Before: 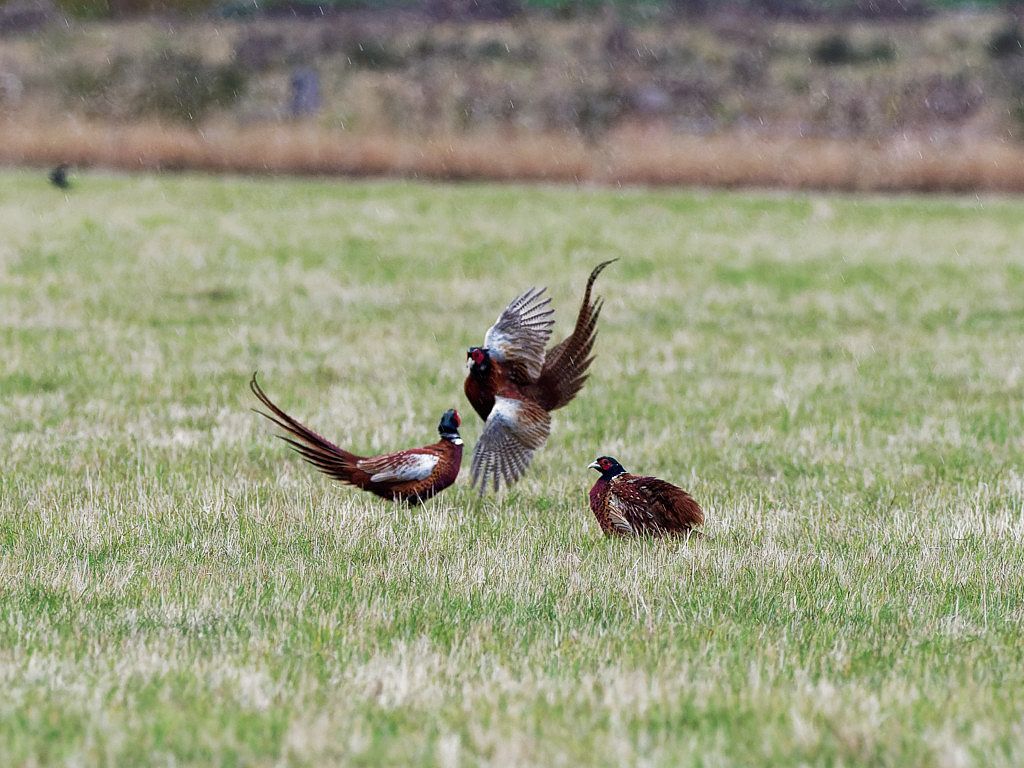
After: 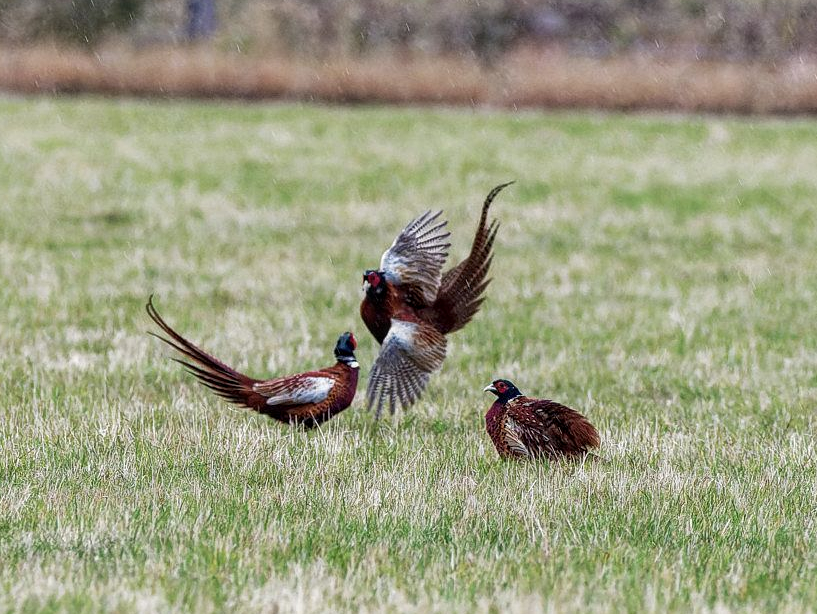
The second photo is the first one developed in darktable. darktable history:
local contrast: on, module defaults
crop and rotate: left 10.223%, top 10.074%, right 9.974%, bottom 9.883%
